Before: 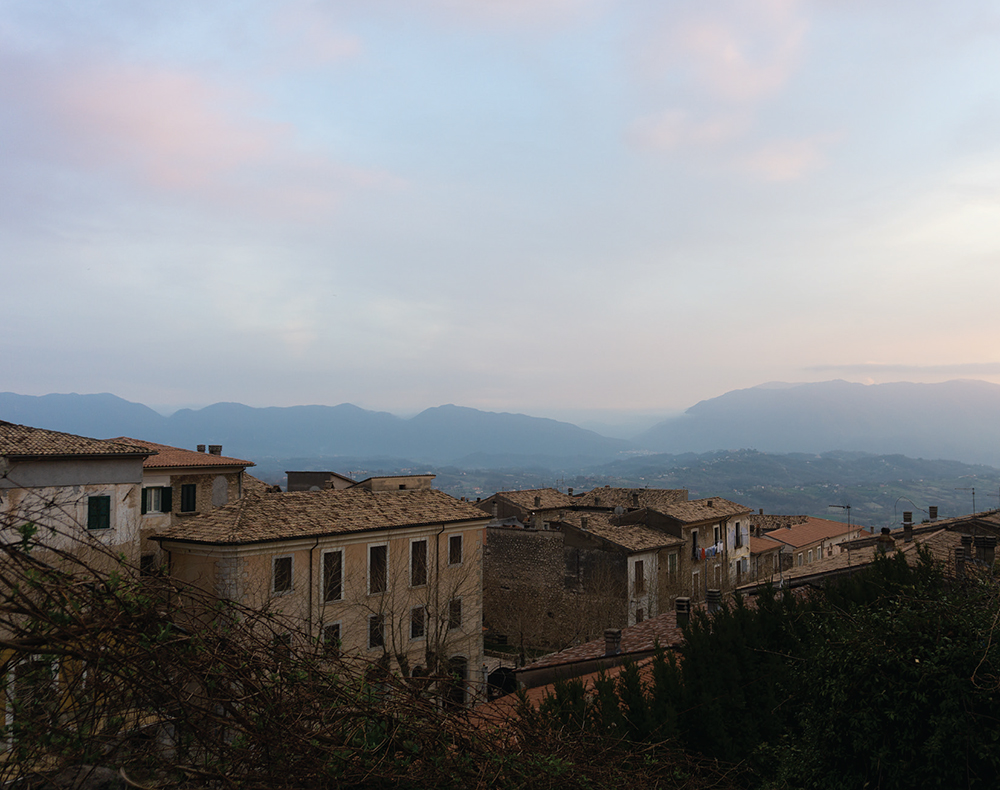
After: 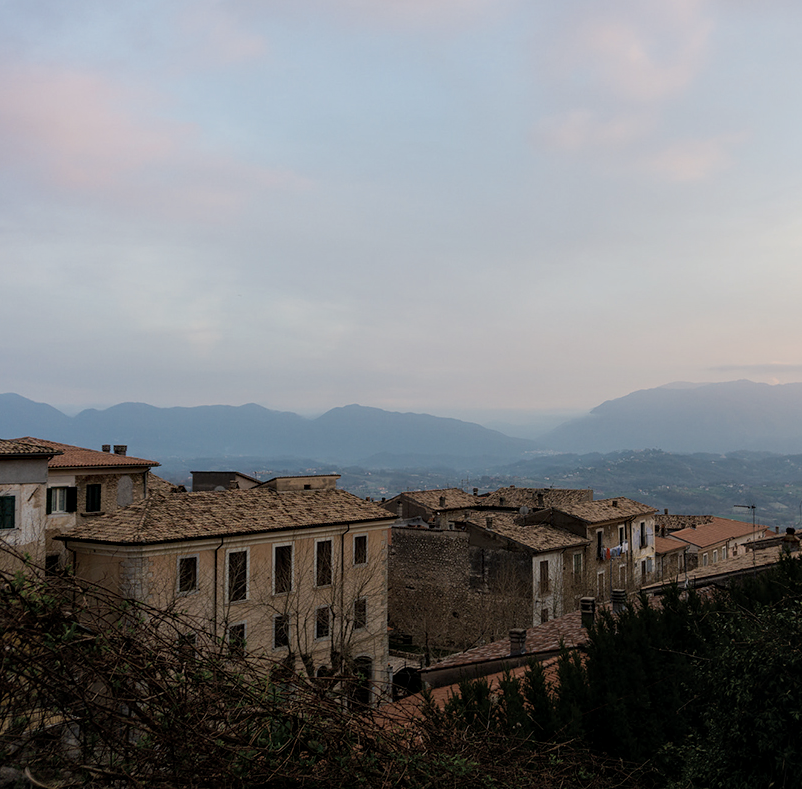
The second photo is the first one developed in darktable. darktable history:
local contrast: detail 130%
filmic rgb: black relative exposure -15.01 EV, white relative exposure 3 EV, threshold 5.99 EV, target black luminance 0%, hardness 9.34, latitude 98.91%, contrast 0.911, shadows ↔ highlights balance 0.614%, enable highlight reconstruction true
crop and rotate: left 9.527%, right 10.228%
